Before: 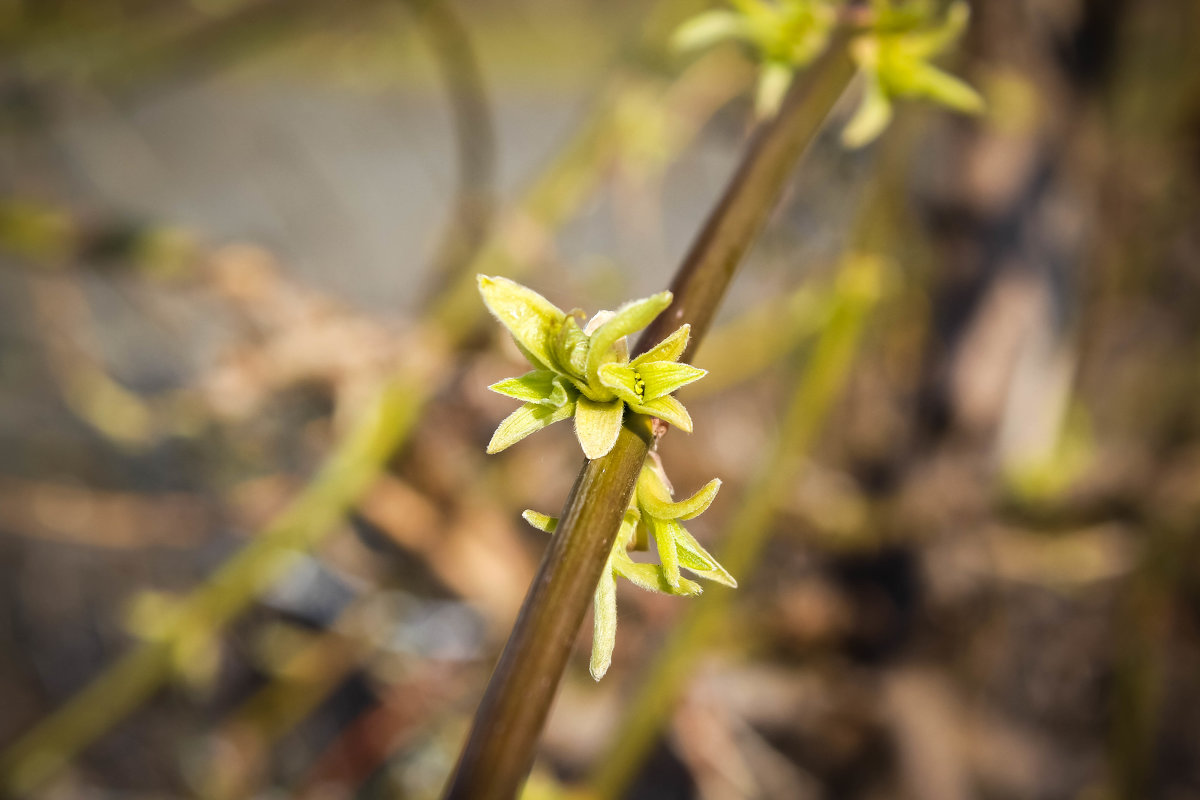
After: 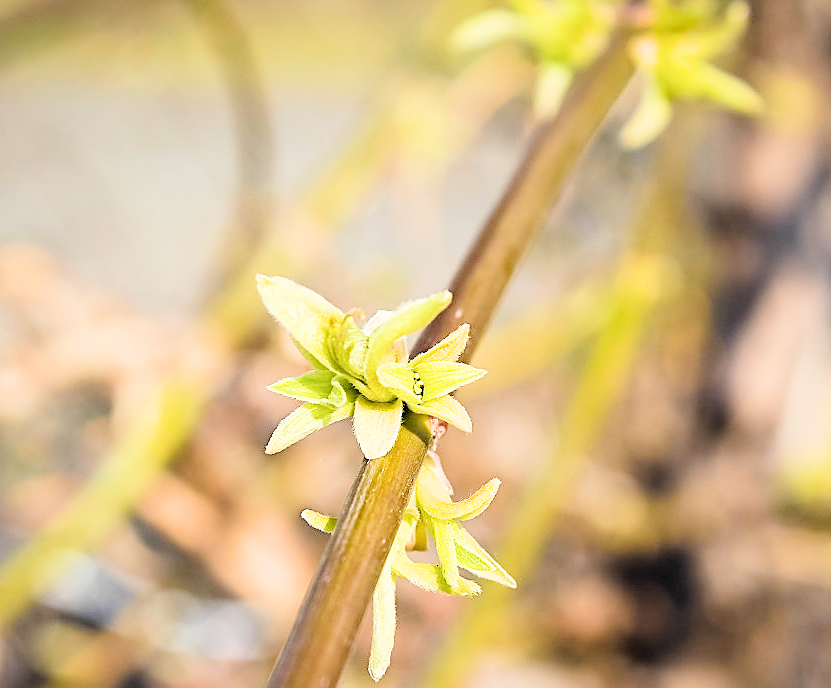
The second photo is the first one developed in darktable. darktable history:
exposure: black level correction 0.001, exposure 1.822 EV, compensate exposure bias true, compensate highlight preservation false
crop: left 18.479%, right 12.2%, bottom 13.971%
filmic rgb: black relative exposure -7.65 EV, white relative exposure 4.56 EV, hardness 3.61
sharpen: radius 1.4, amount 1.25, threshold 0.7
